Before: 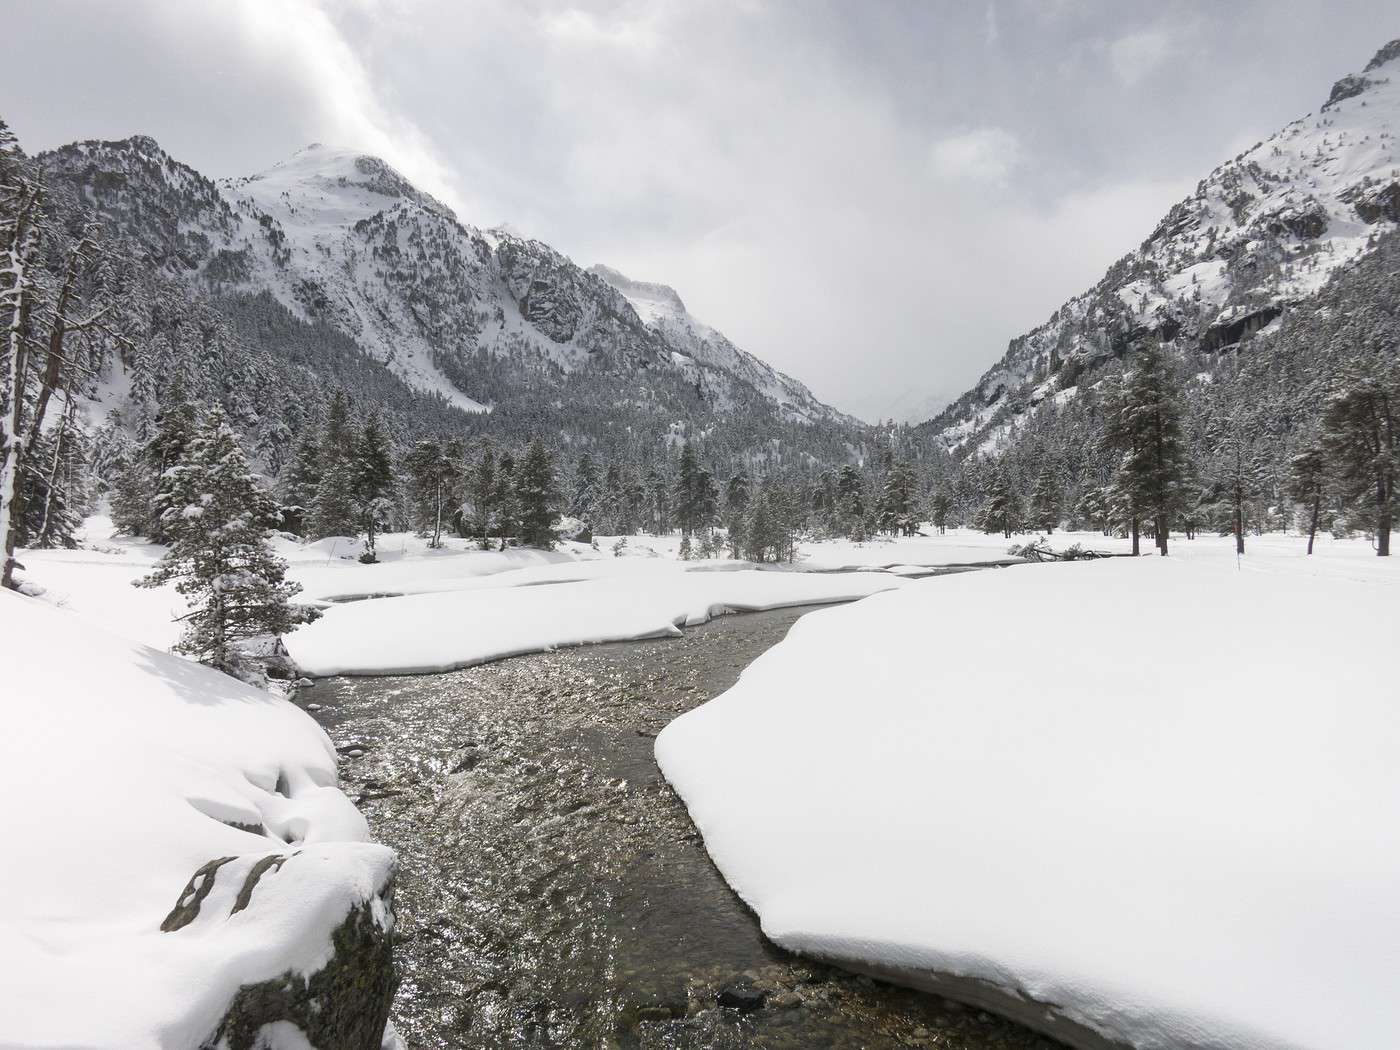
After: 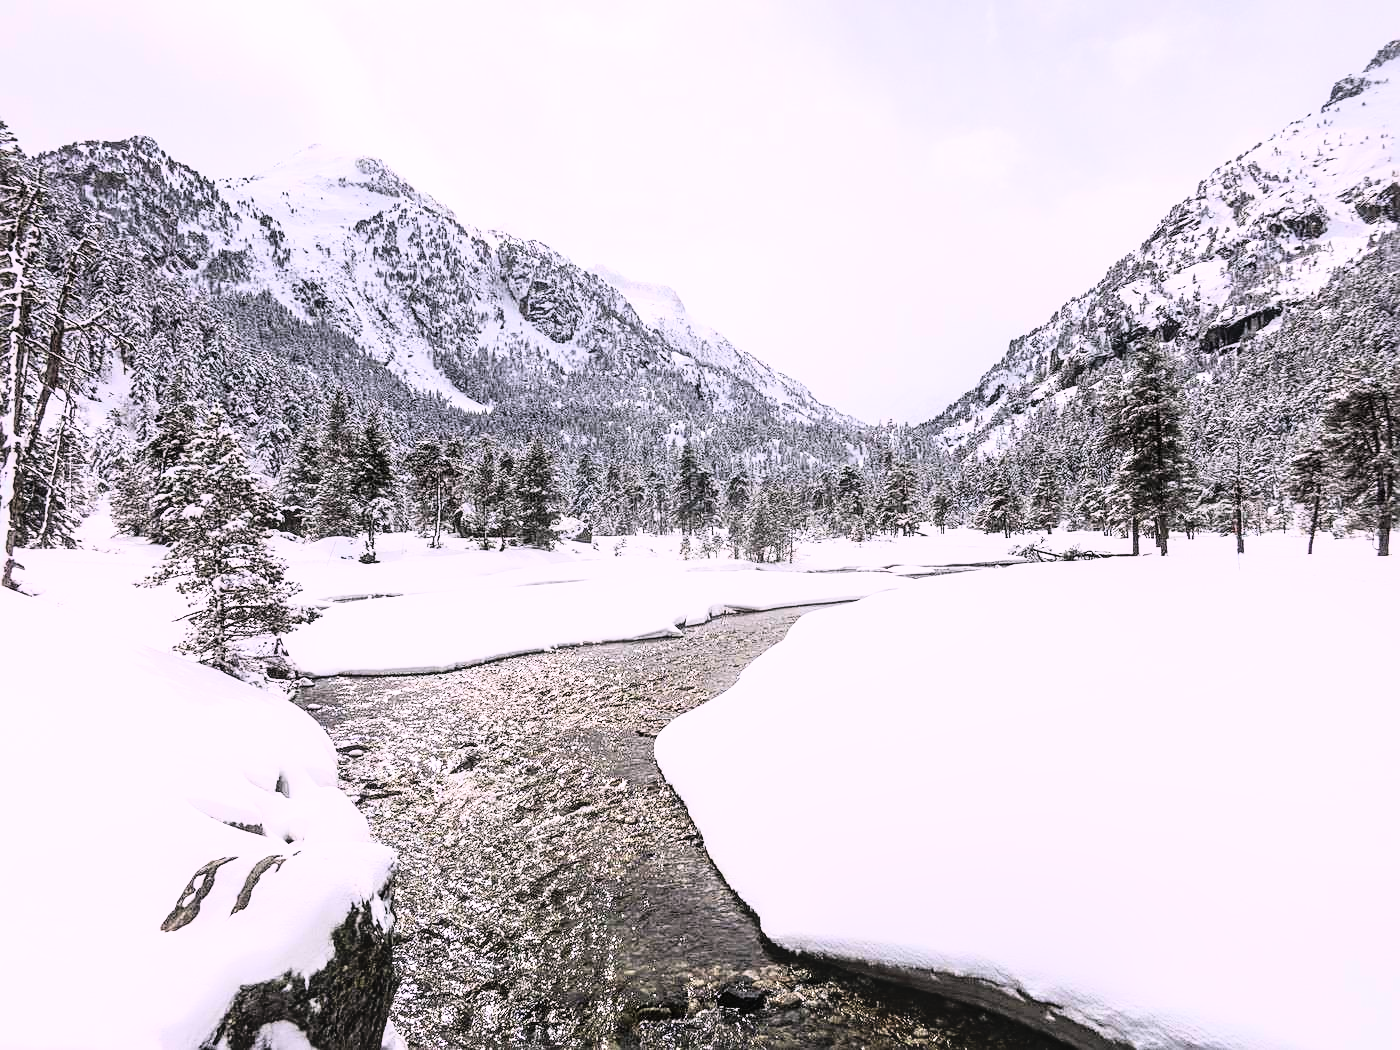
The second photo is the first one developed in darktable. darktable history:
local contrast: on, module defaults
white balance: red 1.05, blue 1.072
sharpen: on, module defaults
rgb curve: curves: ch0 [(0, 0) (0.21, 0.15) (0.24, 0.21) (0.5, 0.75) (0.75, 0.96) (0.89, 0.99) (1, 1)]; ch1 [(0, 0.02) (0.21, 0.13) (0.25, 0.2) (0.5, 0.67) (0.75, 0.9) (0.89, 0.97) (1, 1)]; ch2 [(0, 0.02) (0.21, 0.13) (0.25, 0.2) (0.5, 0.67) (0.75, 0.9) (0.89, 0.97) (1, 1)], compensate middle gray true
